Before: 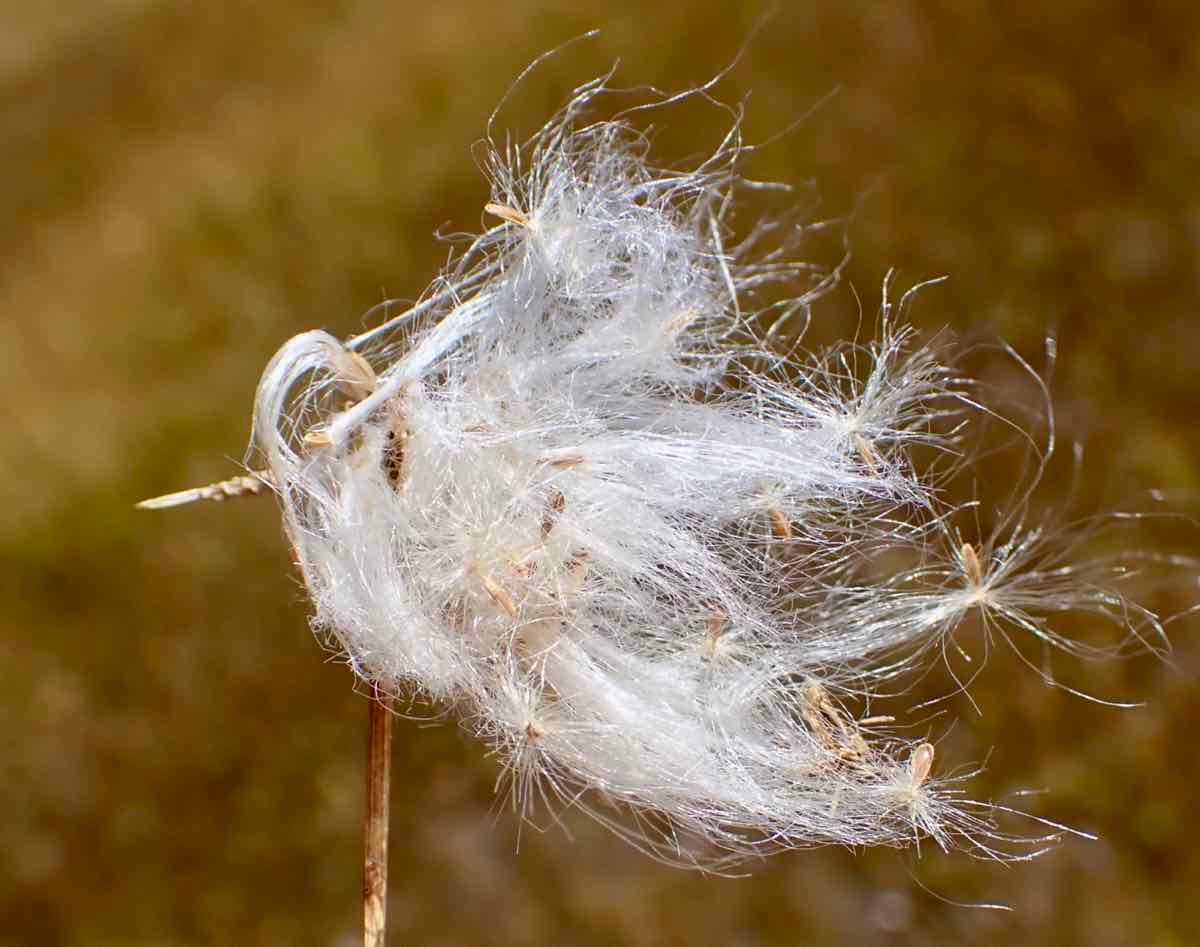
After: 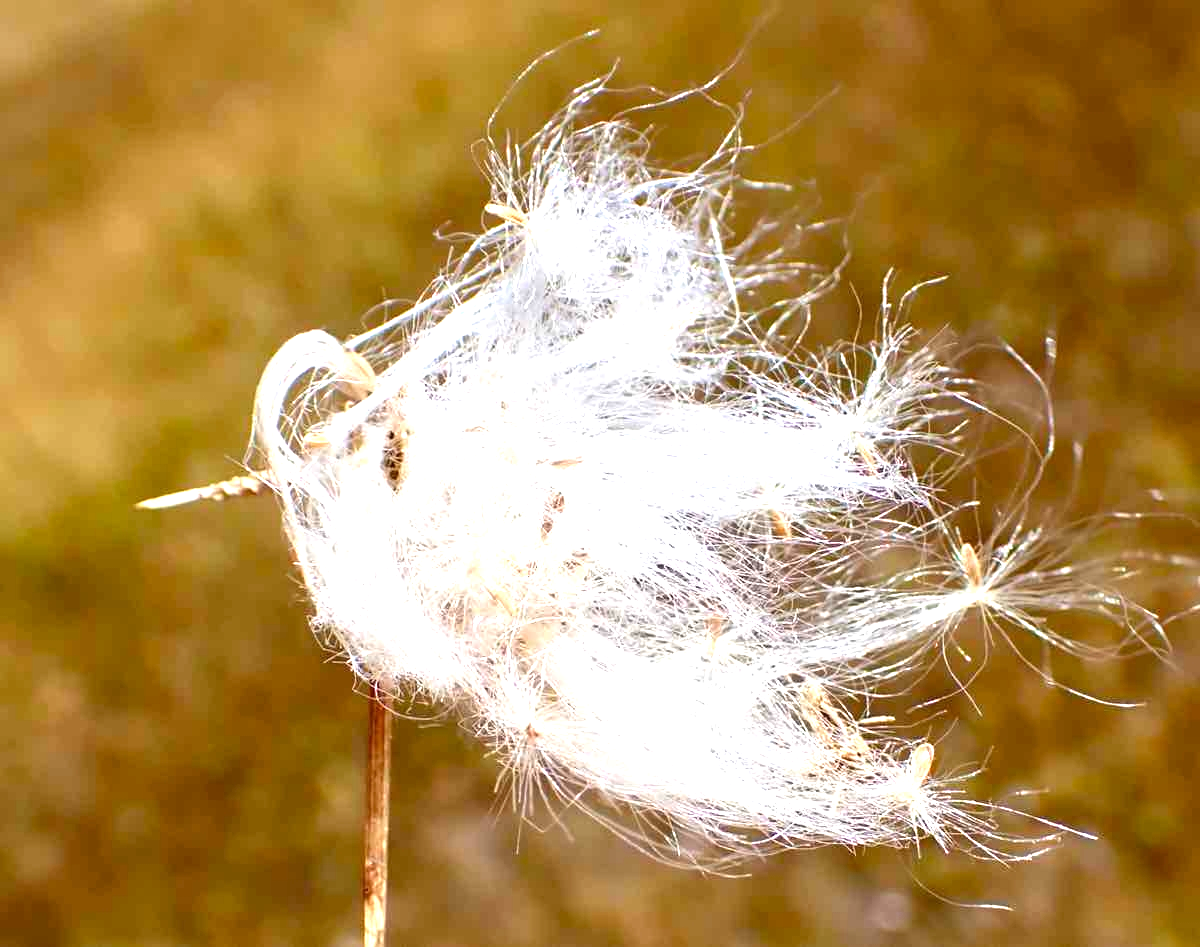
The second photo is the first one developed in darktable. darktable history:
exposure: exposure 1.137 EV, compensate highlight preservation false
